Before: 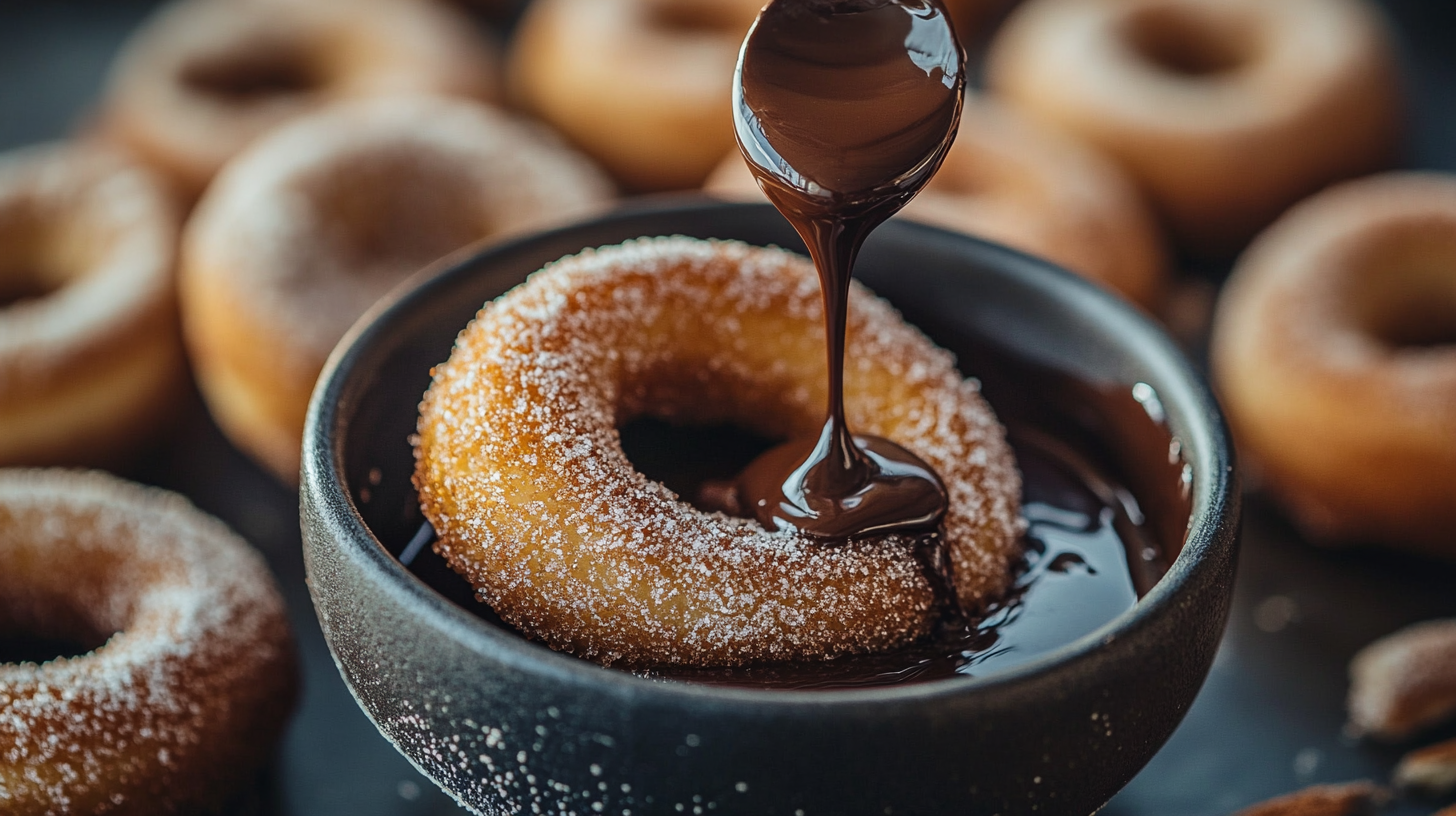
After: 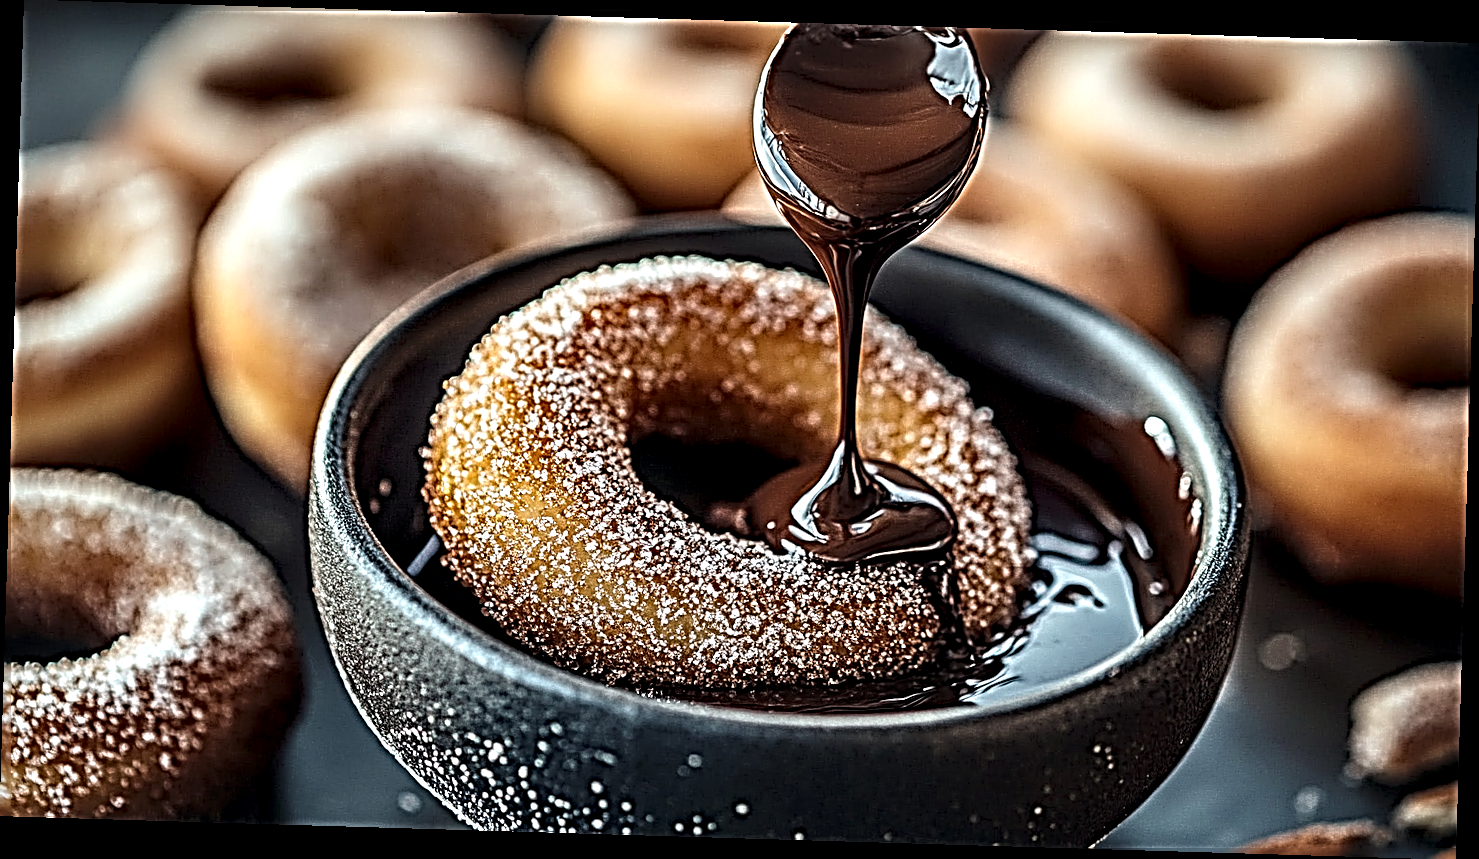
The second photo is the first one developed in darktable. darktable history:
local contrast: highlights 80%, shadows 57%, detail 175%, midtone range 0.602
sharpen: radius 4.001, amount 2
rotate and perspective: rotation 1.72°, automatic cropping off
